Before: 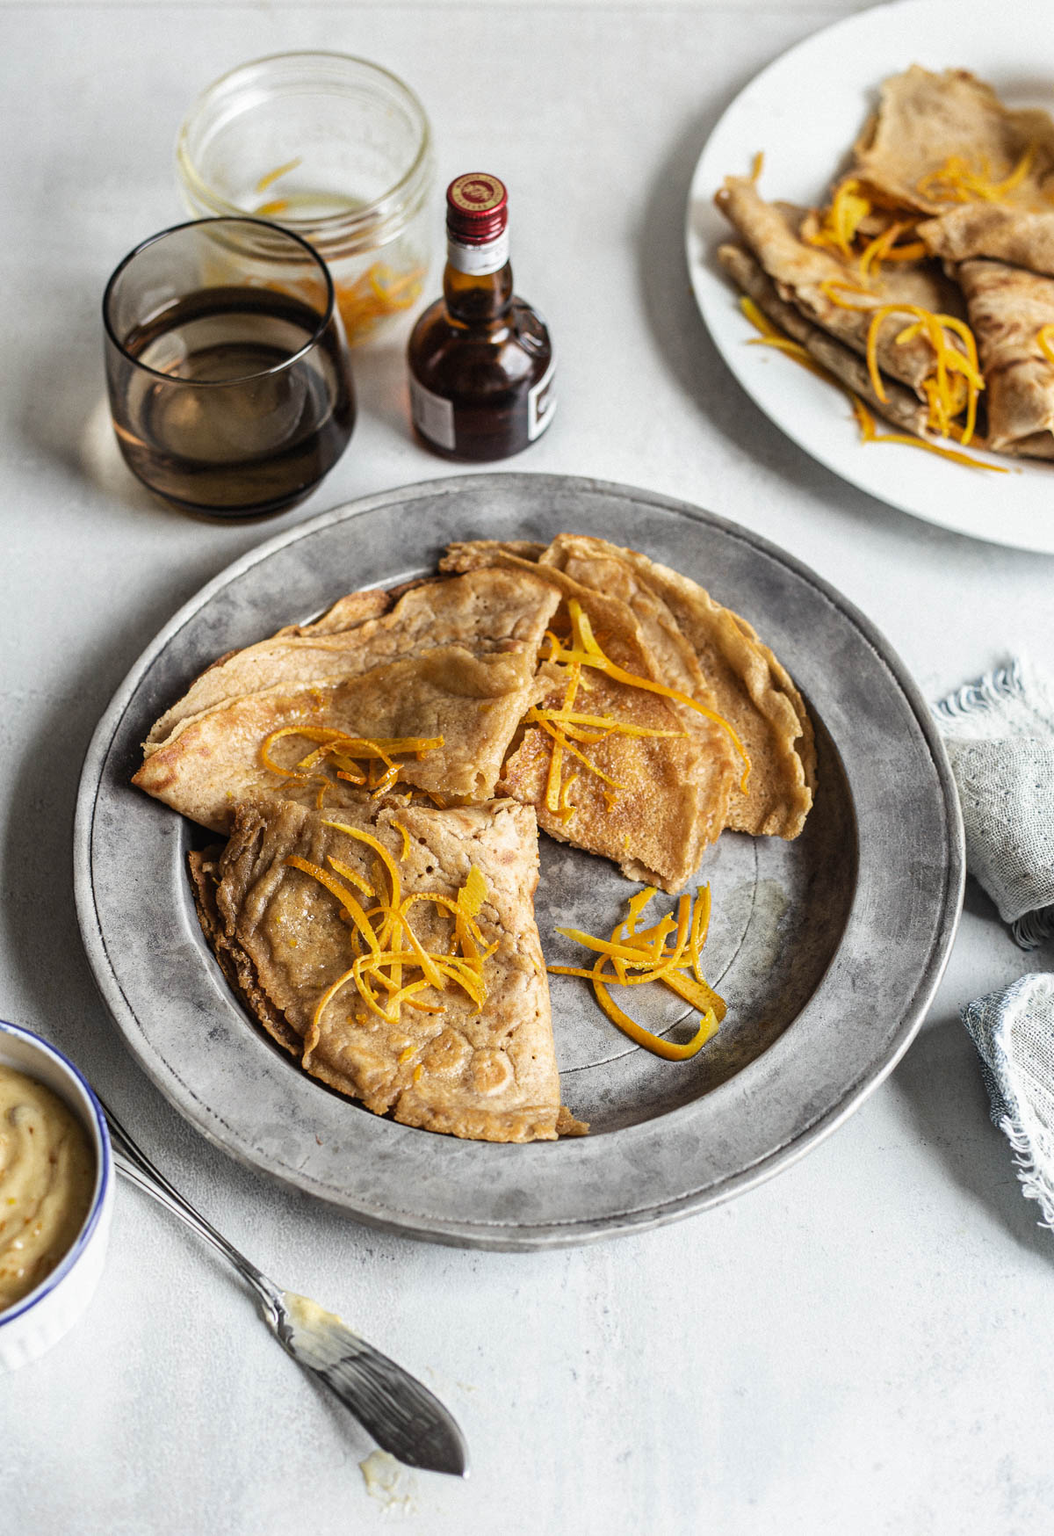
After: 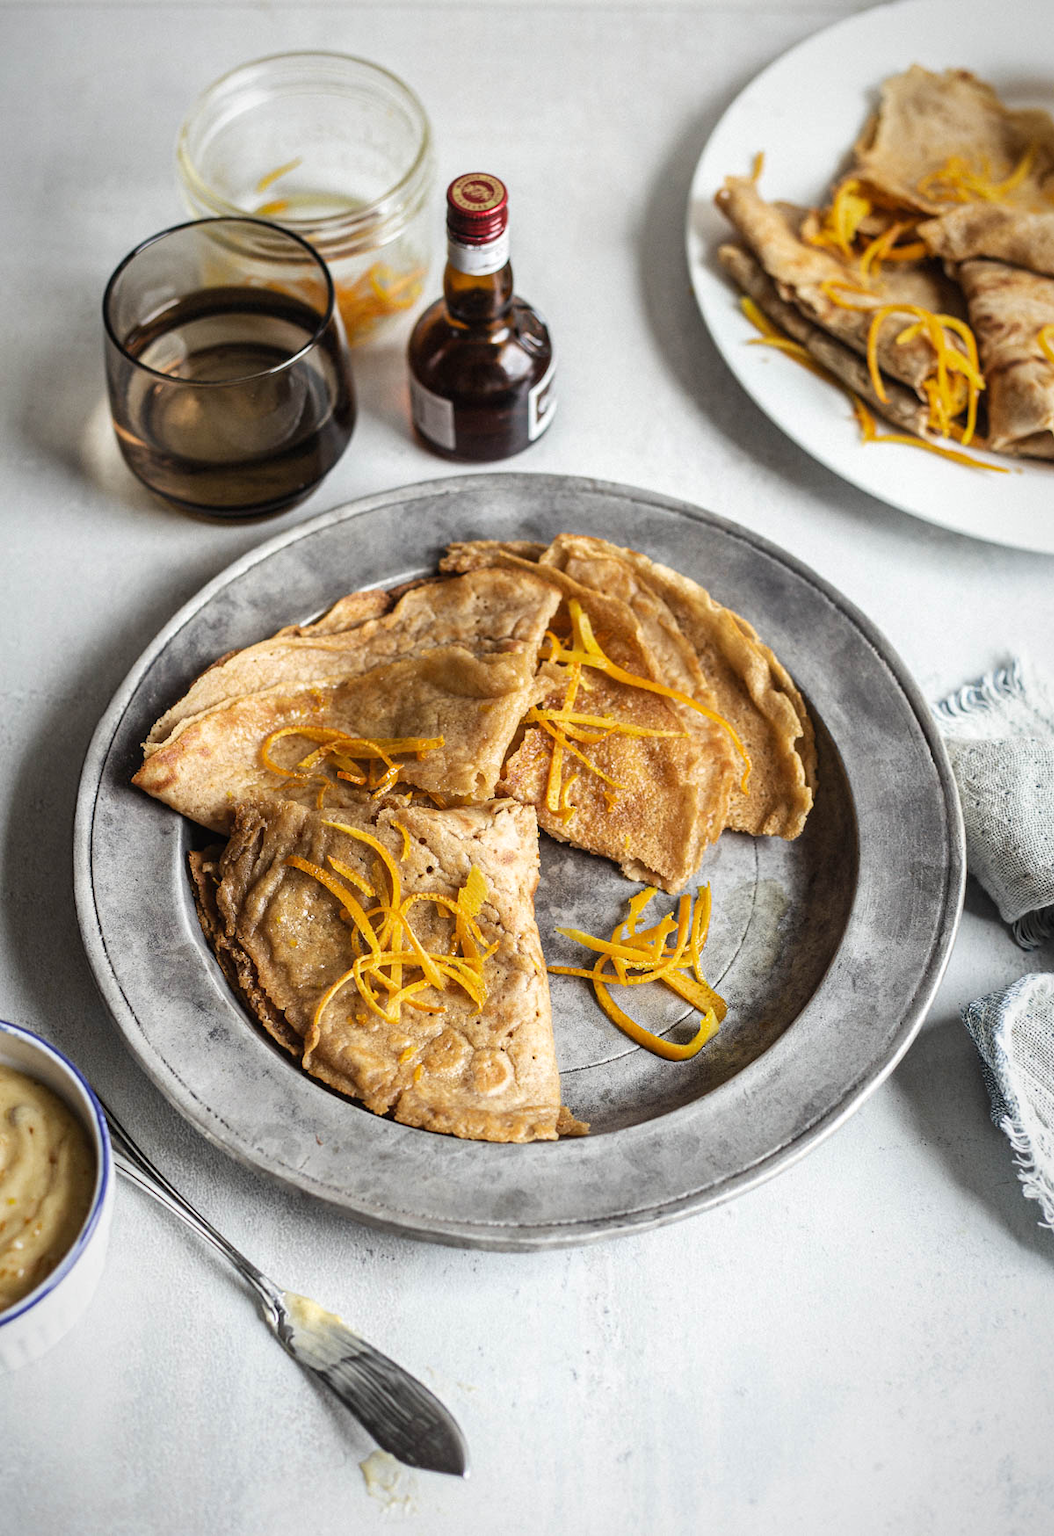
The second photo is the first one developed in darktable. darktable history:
vignetting: fall-off start 80.87%, fall-off radius 61.59%, brightness -0.384, saturation 0.007, center (0, 0.007), automatic ratio true, width/height ratio 1.418
exposure: exposure 0.078 EV, compensate highlight preservation false
